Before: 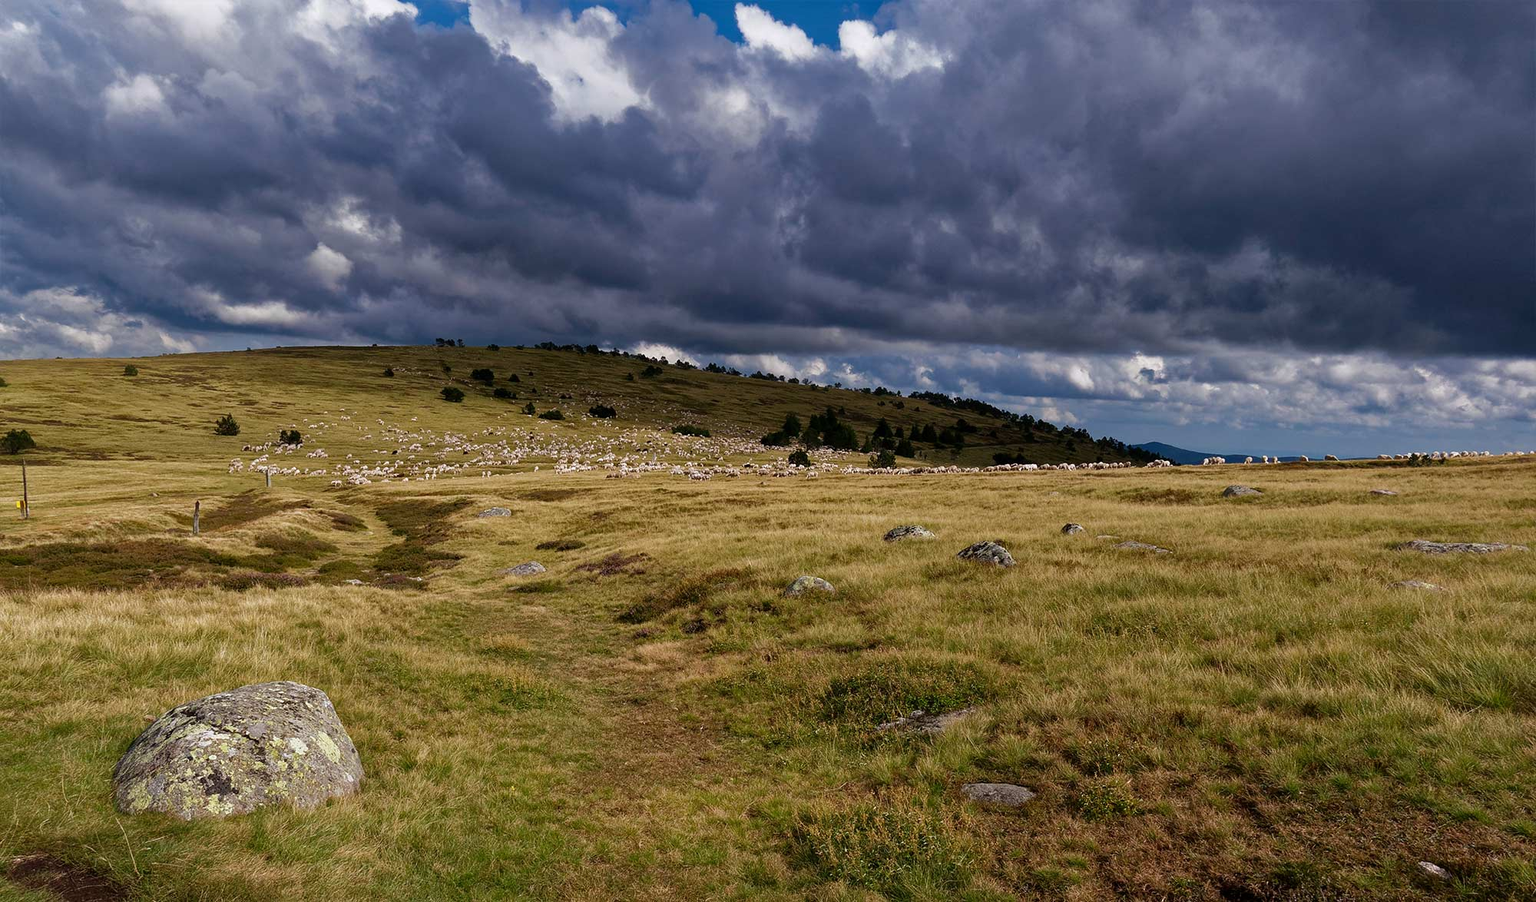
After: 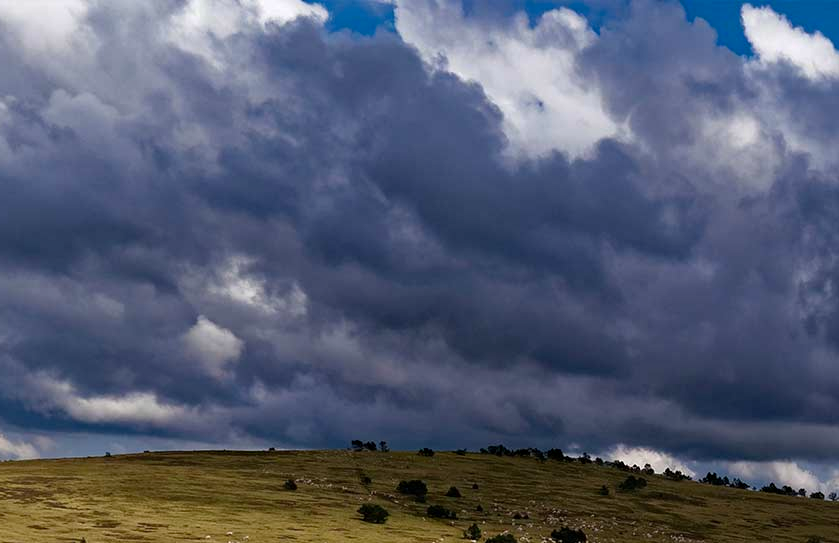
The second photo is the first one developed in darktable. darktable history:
exposure: compensate highlight preservation false
crop and rotate: left 10.817%, top 0.062%, right 47.194%, bottom 53.626%
haze removal: compatibility mode true, adaptive false
